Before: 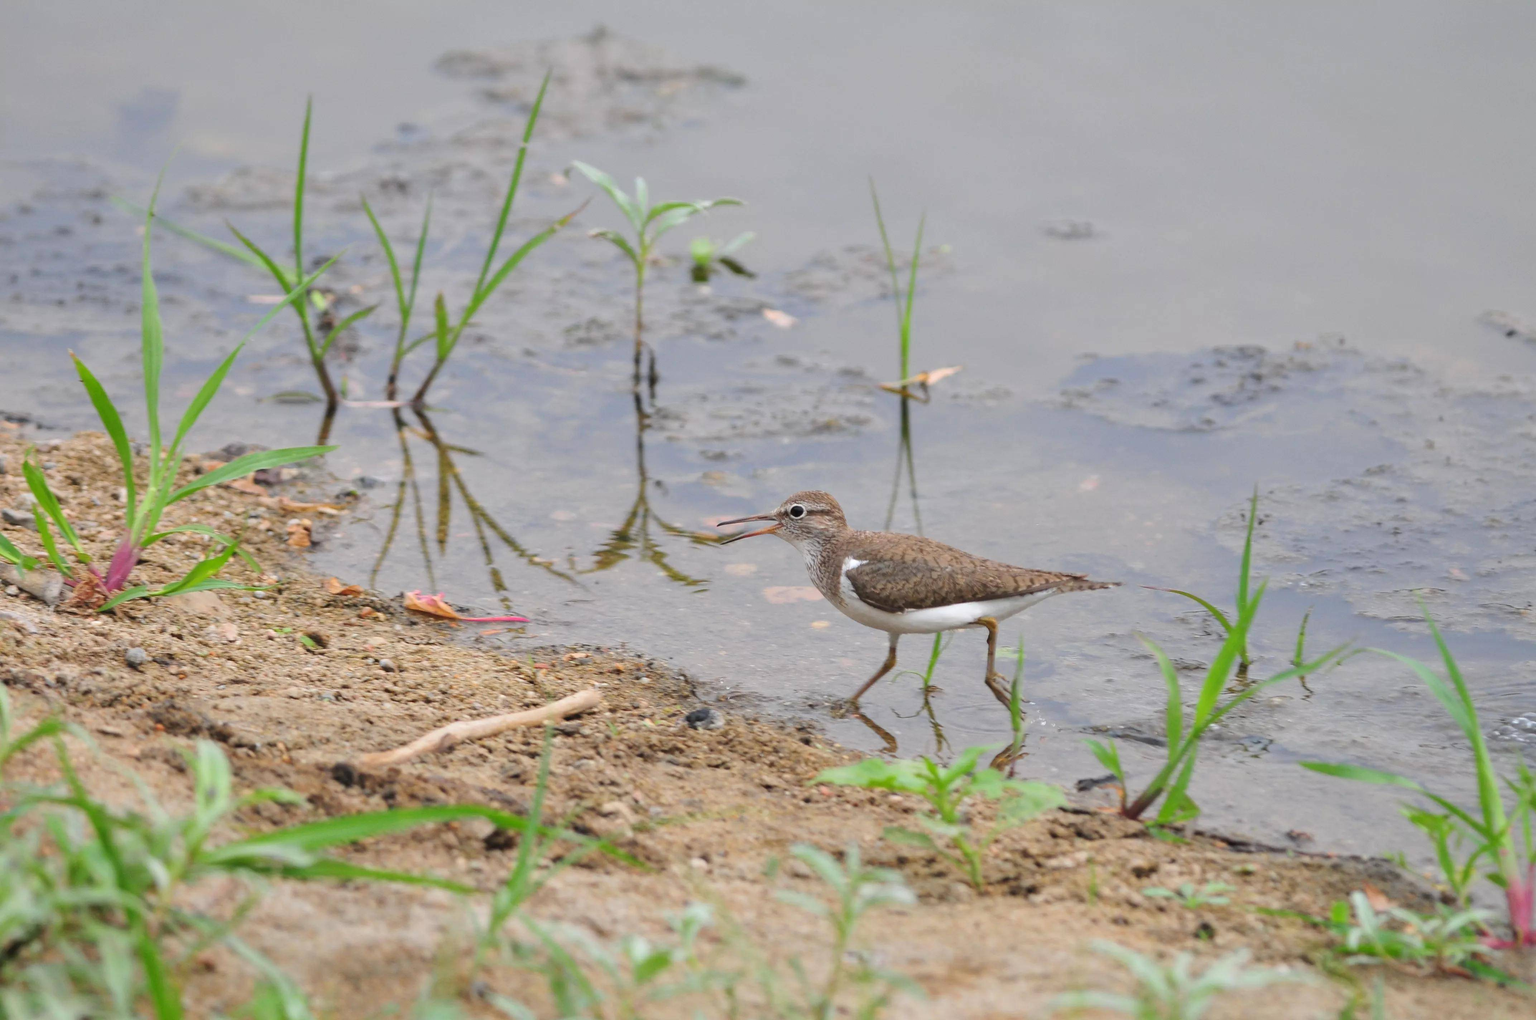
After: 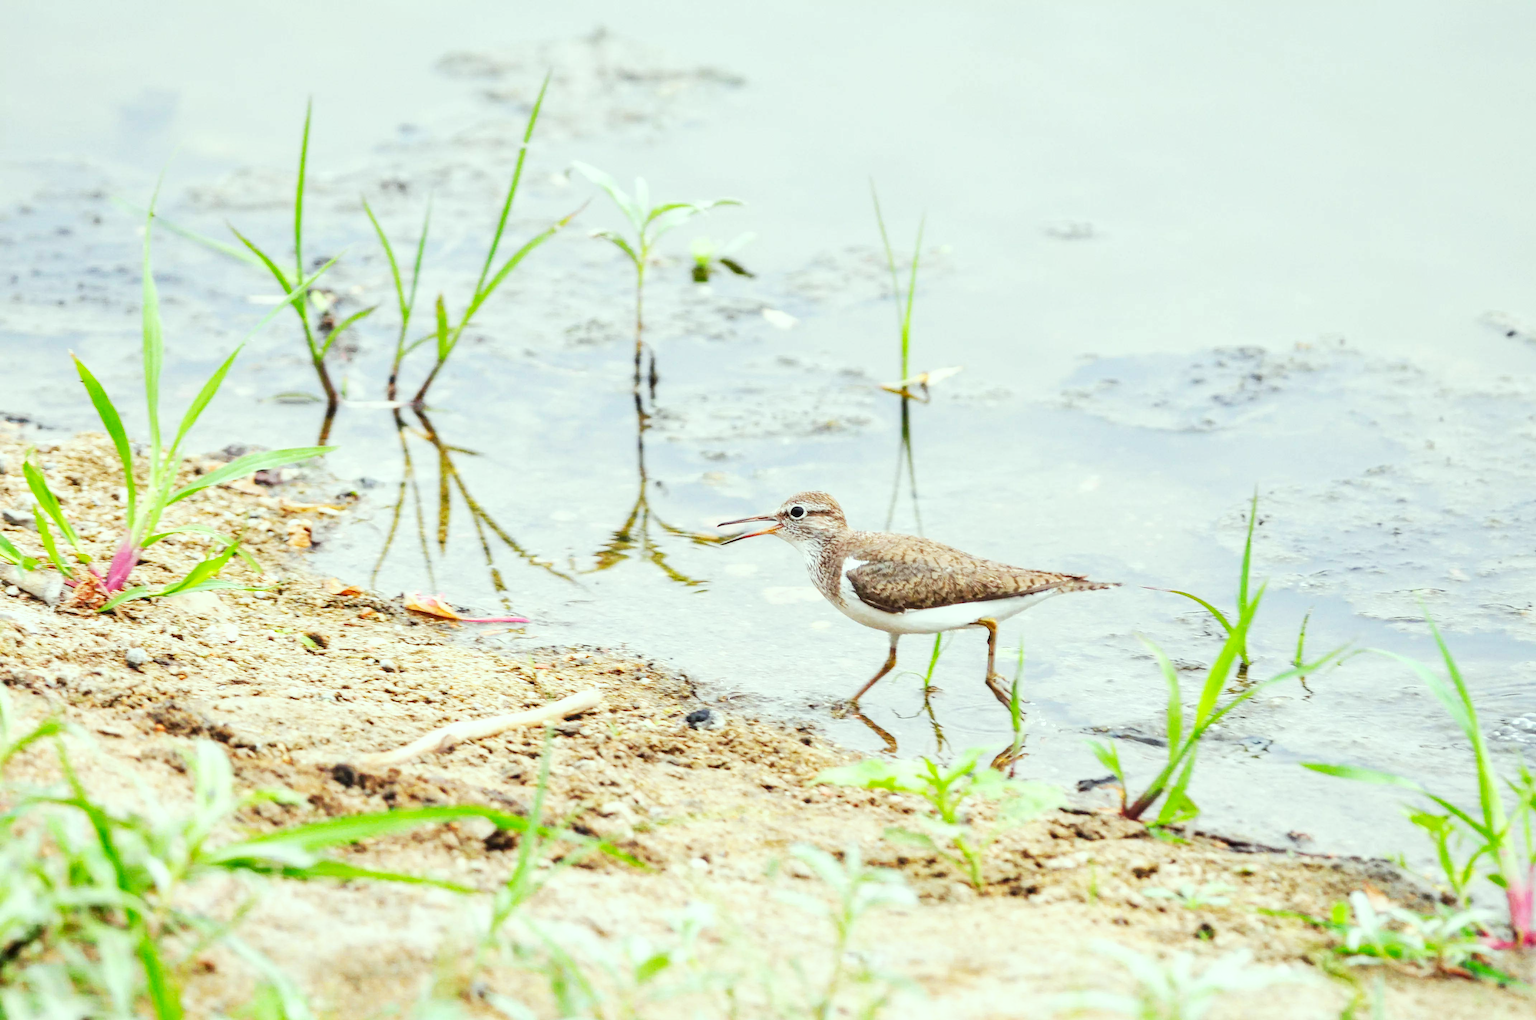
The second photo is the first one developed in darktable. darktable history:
base curve: curves: ch0 [(0, 0) (0.007, 0.004) (0.027, 0.03) (0.046, 0.07) (0.207, 0.54) (0.442, 0.872) (0.673, 0.972) (1, 1)], preserve colors none
local contrast: on, module defaults
color correction: highlights a* -8, highlights b* 3.1
